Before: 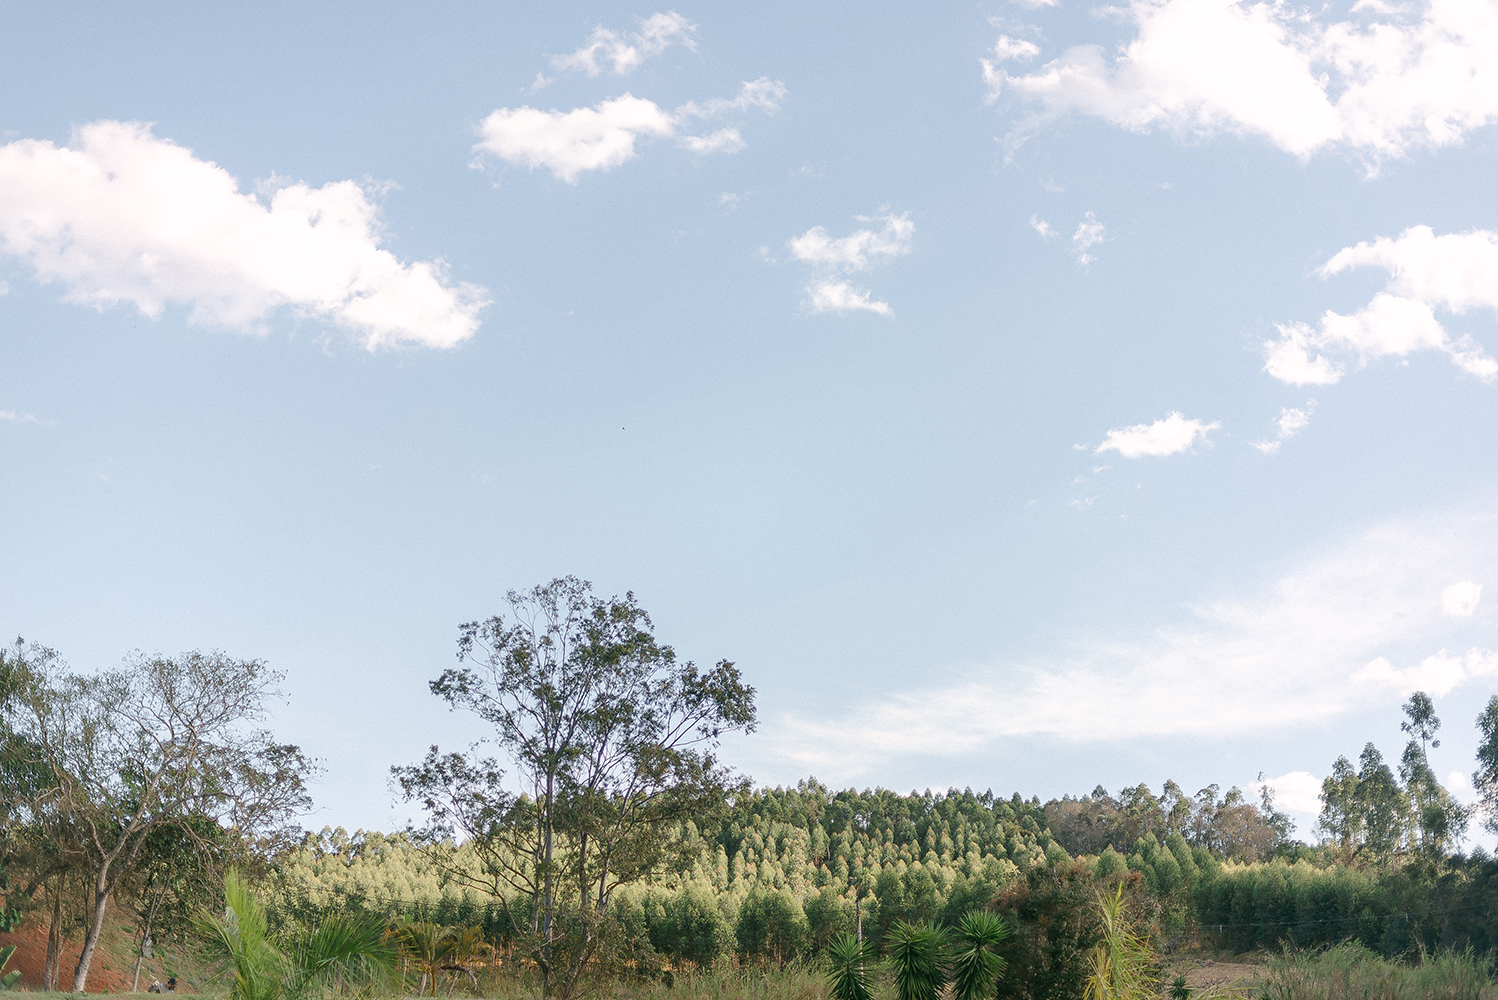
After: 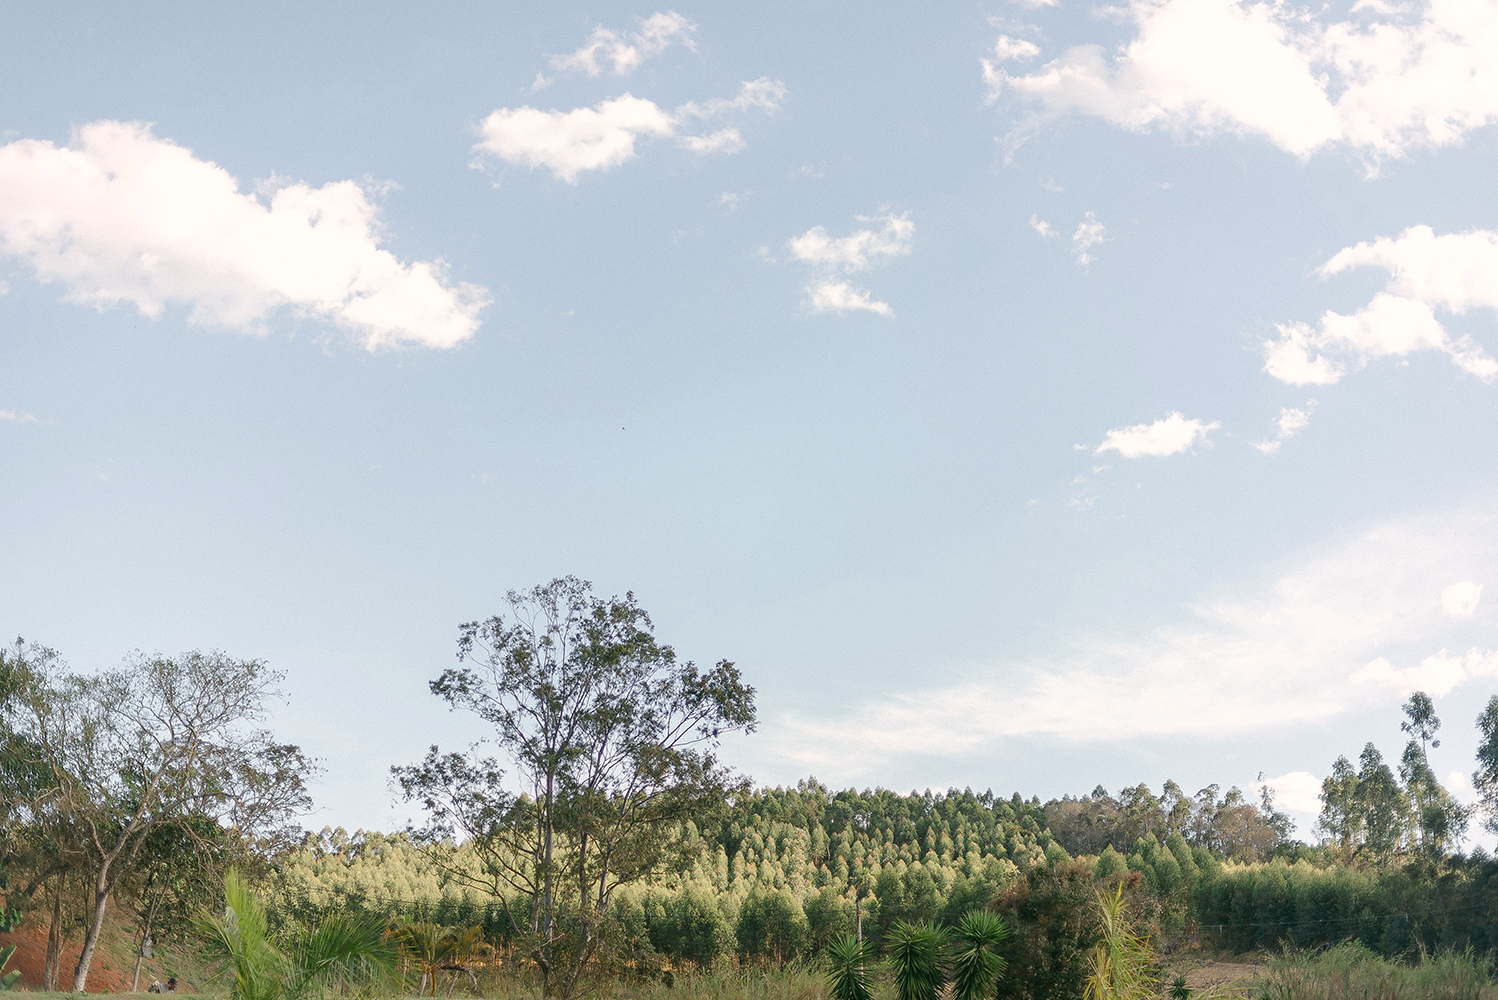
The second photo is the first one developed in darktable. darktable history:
color calibration: x 0.339, y 0.354, temperature 5208.72 K
